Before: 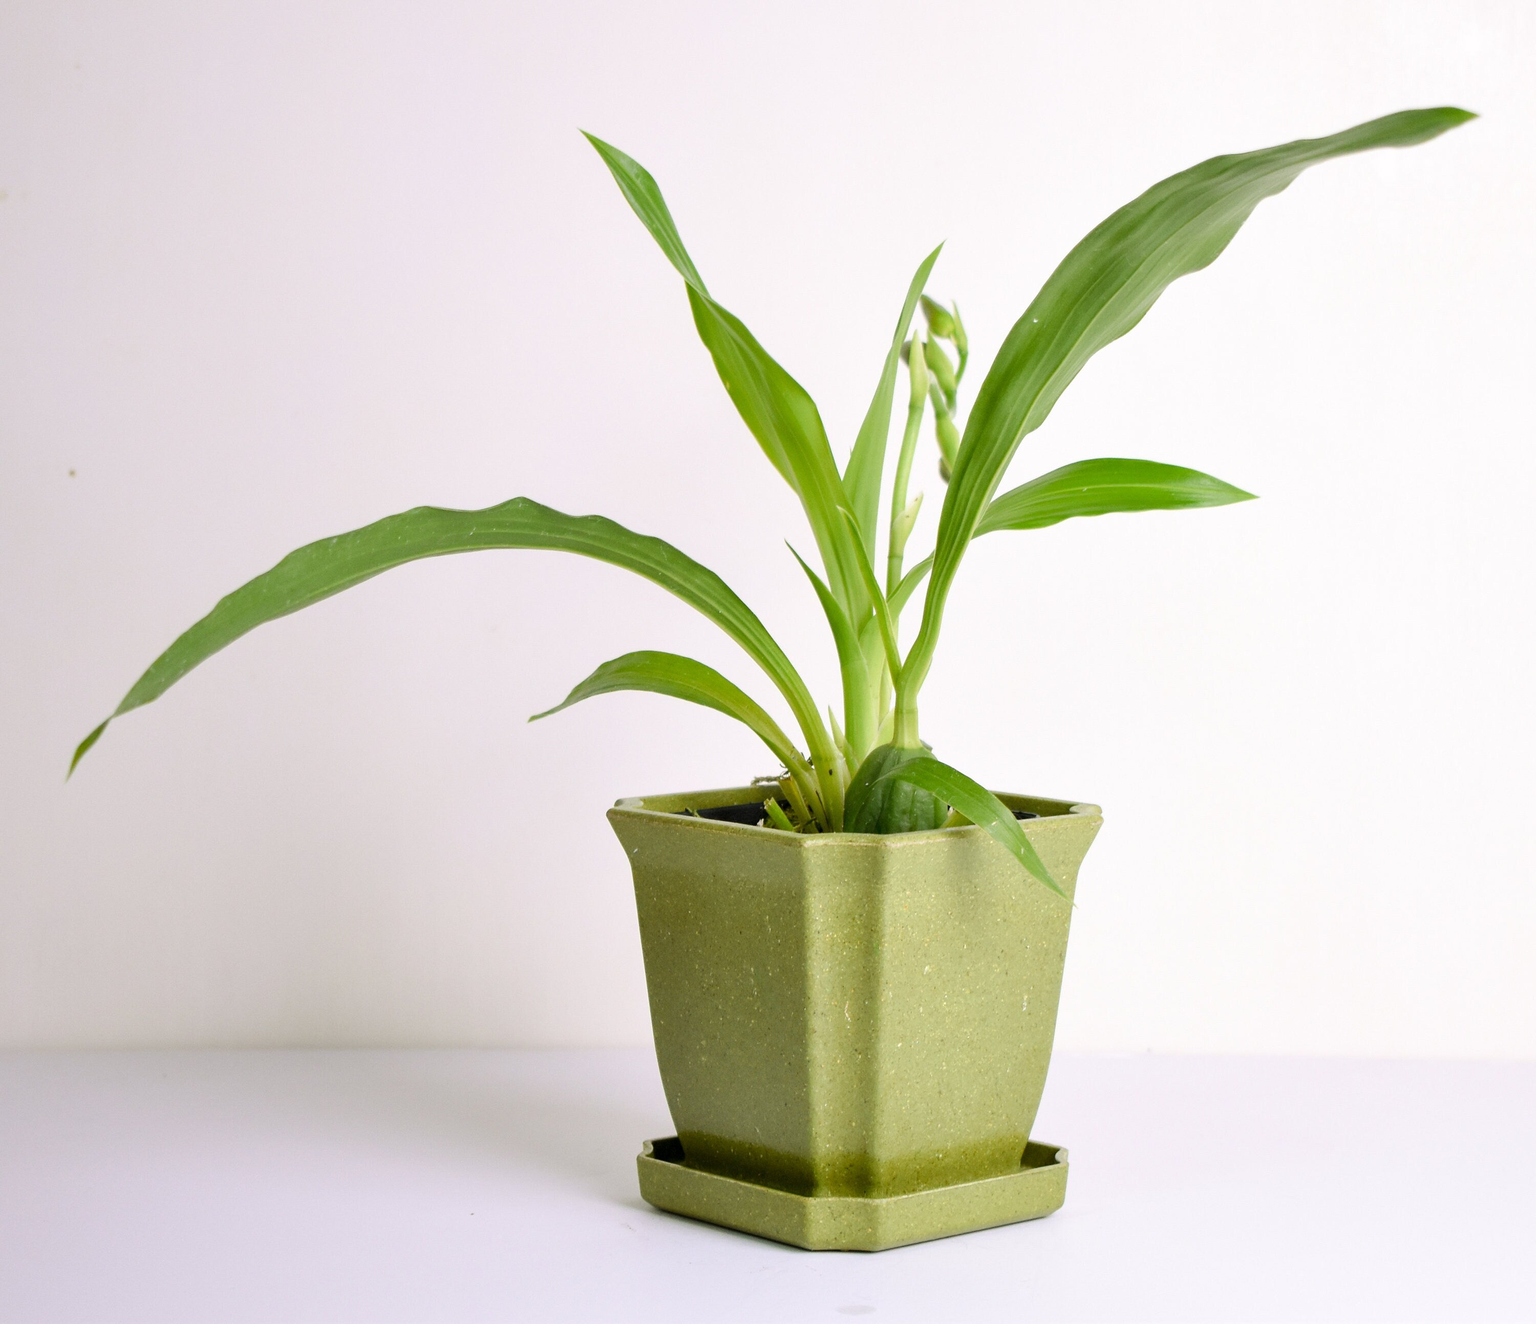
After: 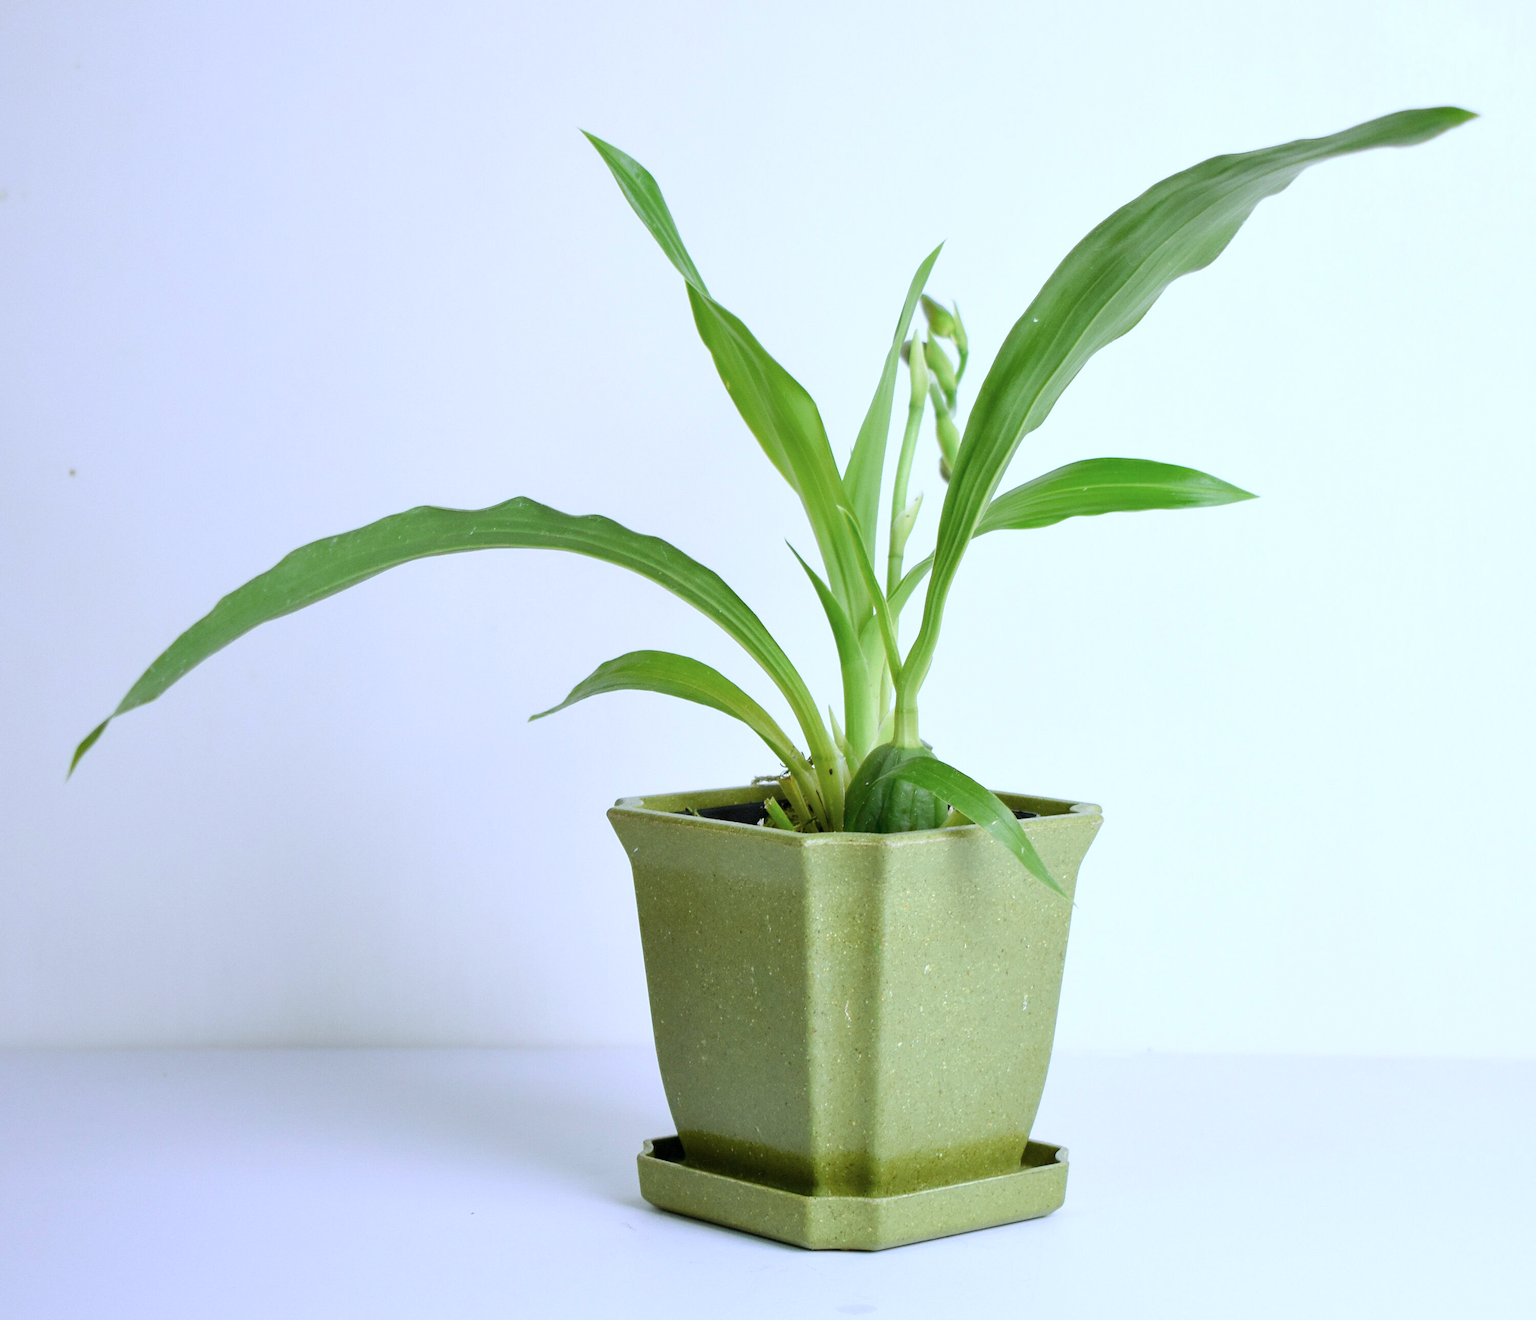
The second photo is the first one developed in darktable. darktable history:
crop: top 0.05%, bottom 0.098%
color calibration: illuminant as shot in camera, x 0.378, y 0.381, temperature 4093.13 K, saturation algorithm version 1 (2020)
